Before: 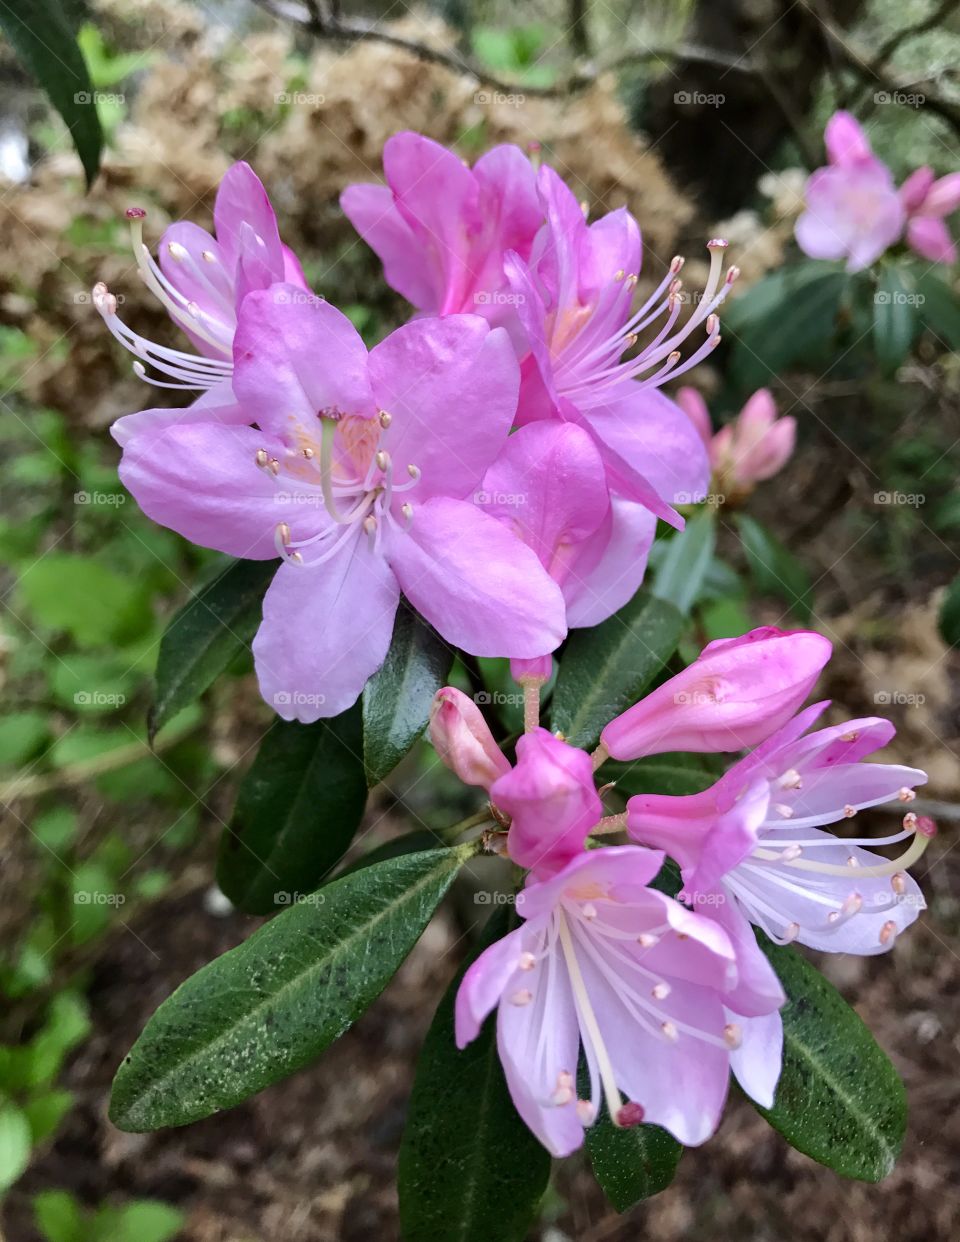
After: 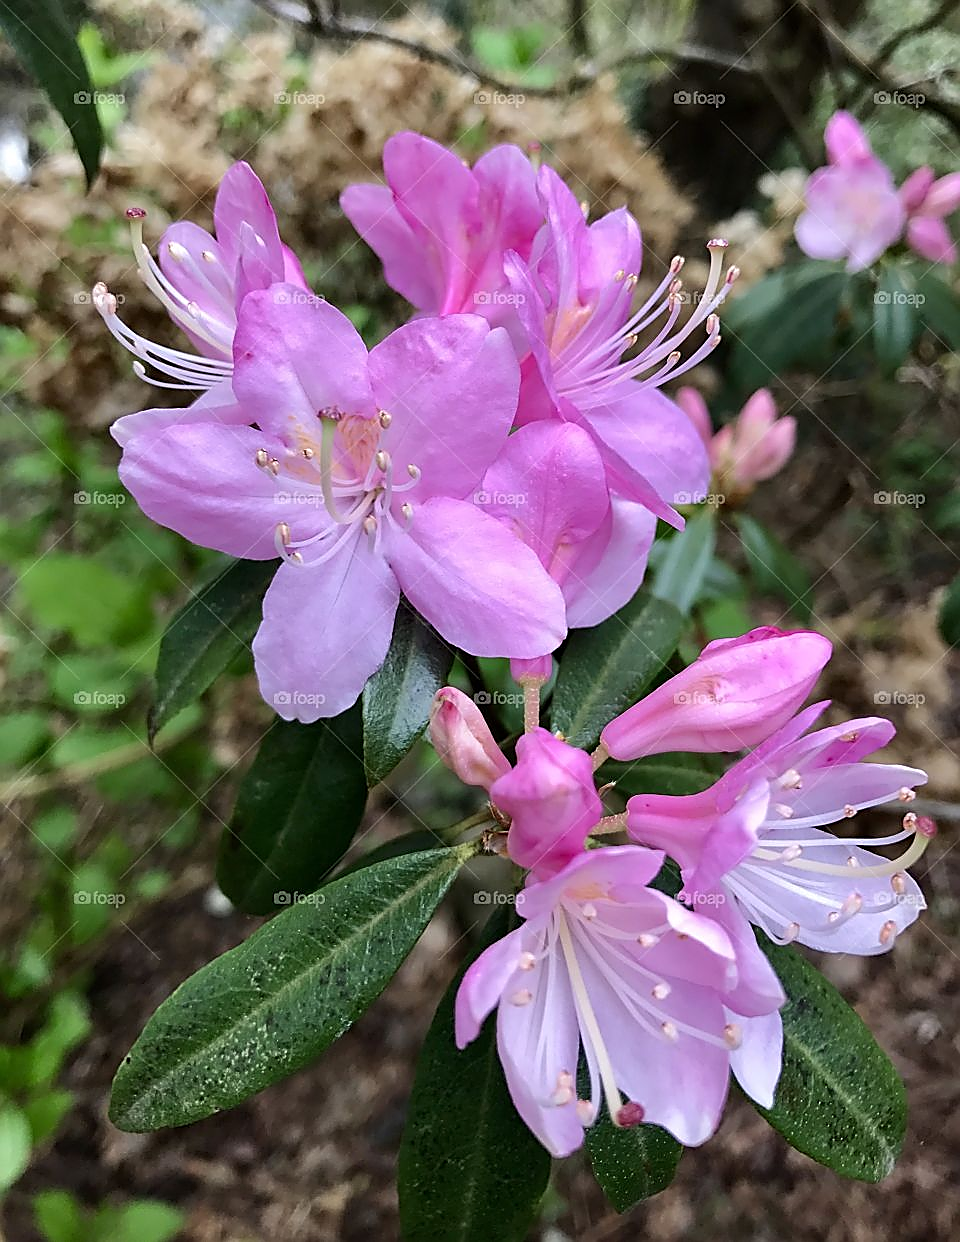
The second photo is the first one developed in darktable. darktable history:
sharpen: radius 1.383, amount 1.251, threshold 0.62
